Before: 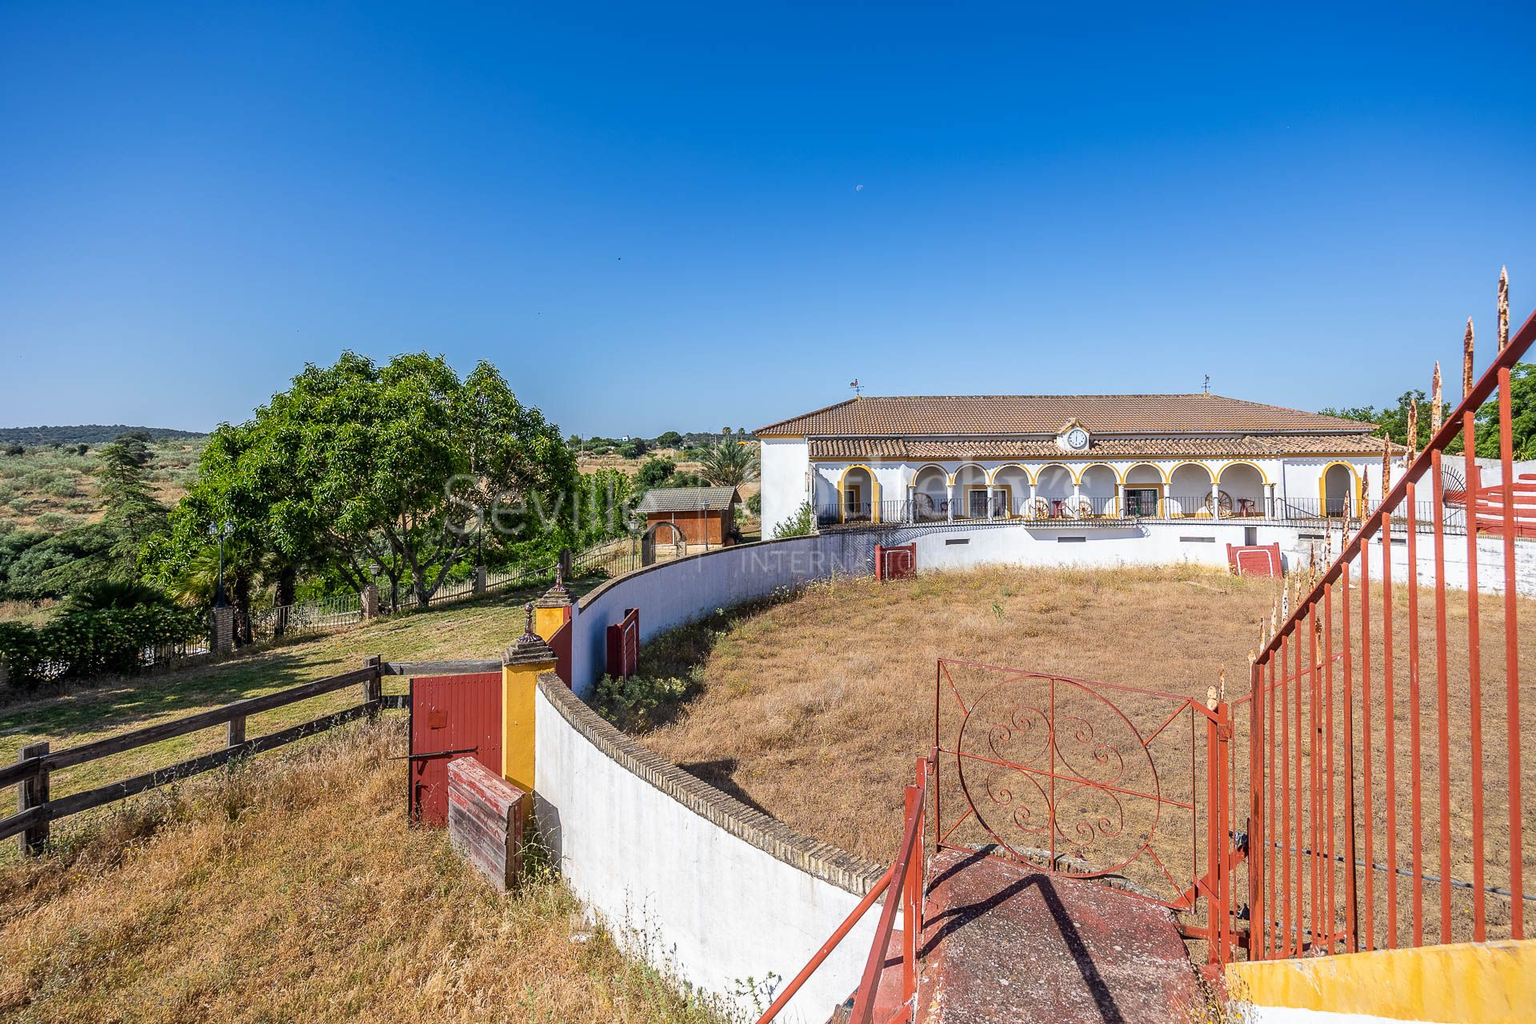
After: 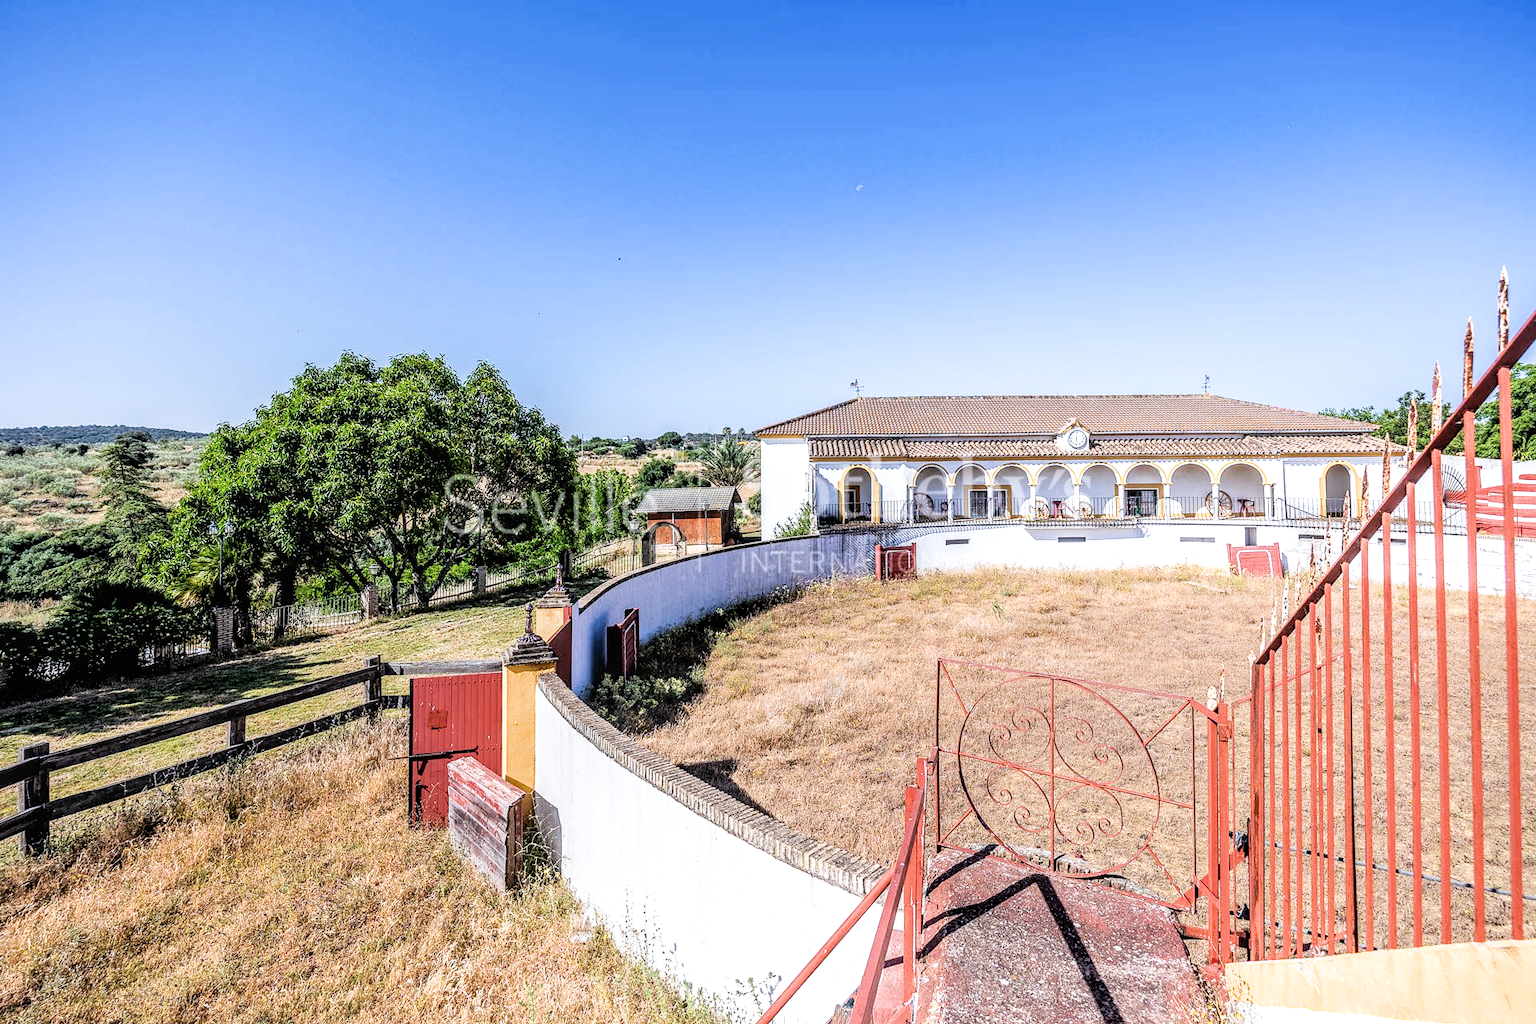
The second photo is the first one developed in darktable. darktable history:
local contrast: on, module defaults
exposure: exposure 0.211 EV, compensate exposure bias true, compensate highlight preservation false
filmic rgb: black relative exposure -5.05 EV, white relative exposure 3.5 EV, hardness 3.17, contrast 1.183, highlights saturation mix -49.3%, iterations of high-quality reconstruction 0
color calibration: illuminant as shot in camera, x 0.358, y 0.373, temperature 4628.91 K
tone equalizer: -8 EV -0.771 EV, -7 EV -0.678 EV, -6 EV -0.605 EV, -5 EV -0.396 EV, -3 EV 0.377 EV, -2 EV 0.6 EV, -1 EV 0.696 EV, +0 EV 0.72 EV
